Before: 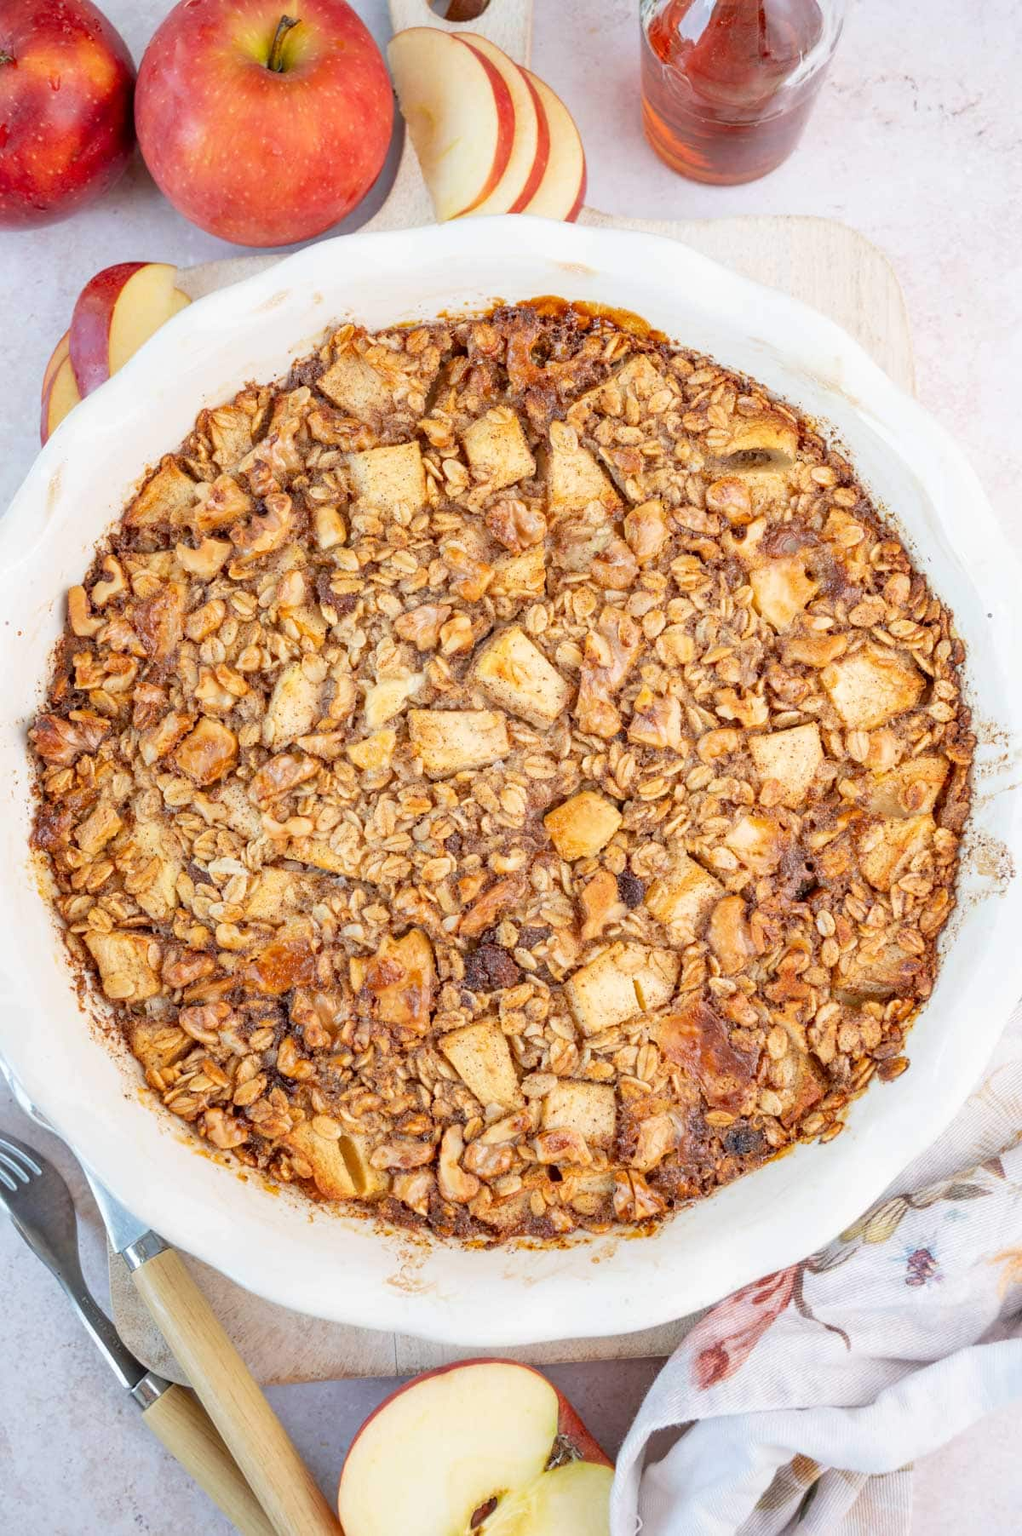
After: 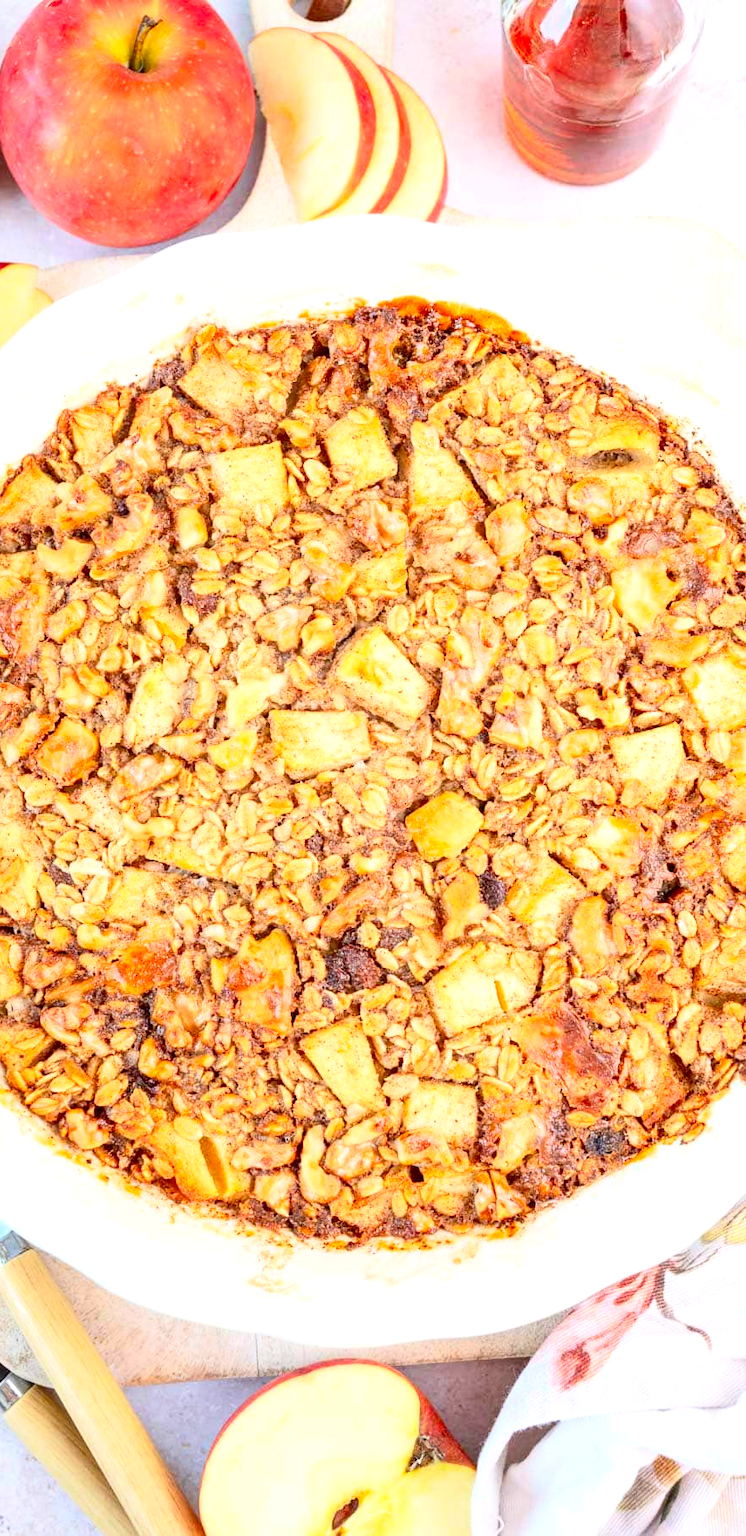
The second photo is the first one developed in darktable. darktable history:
crop: left 13.661%, top 0%, right 13.285%
contrast brightness saturation: contrast 0.233, brightness 0.113, saturation 0.287
exposure: black level correction 0, exposure 0.499 EV, compensate highlight preservation false
